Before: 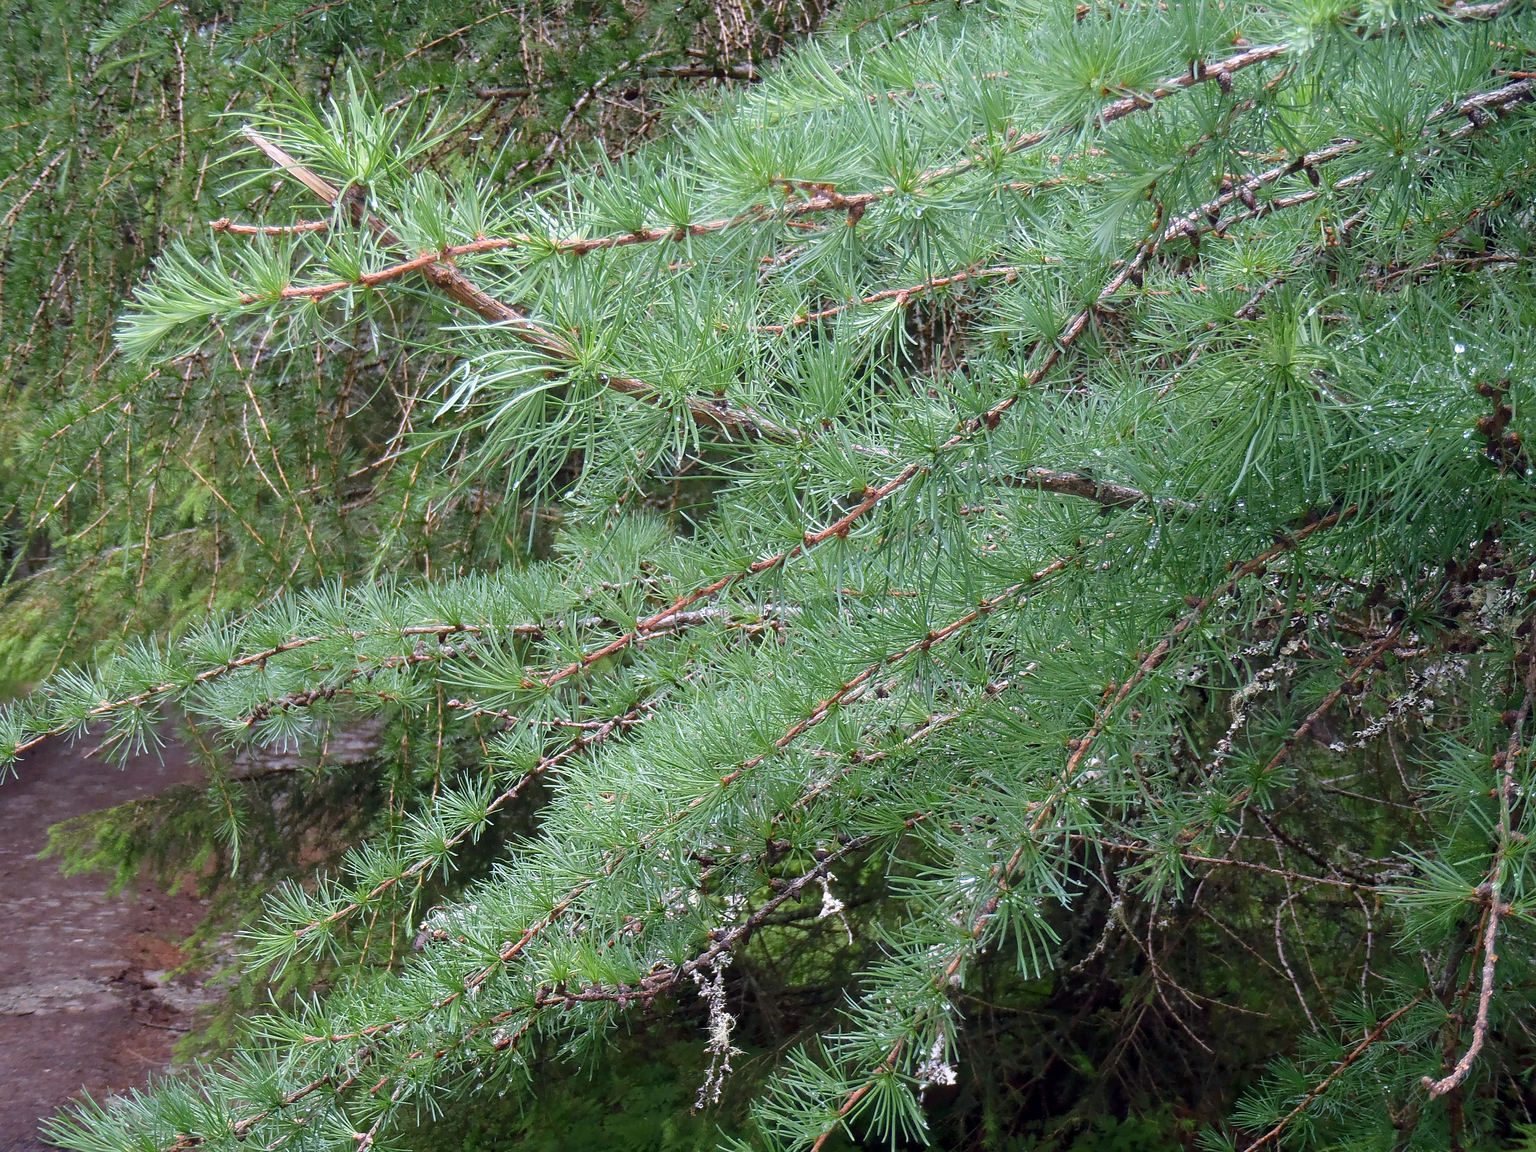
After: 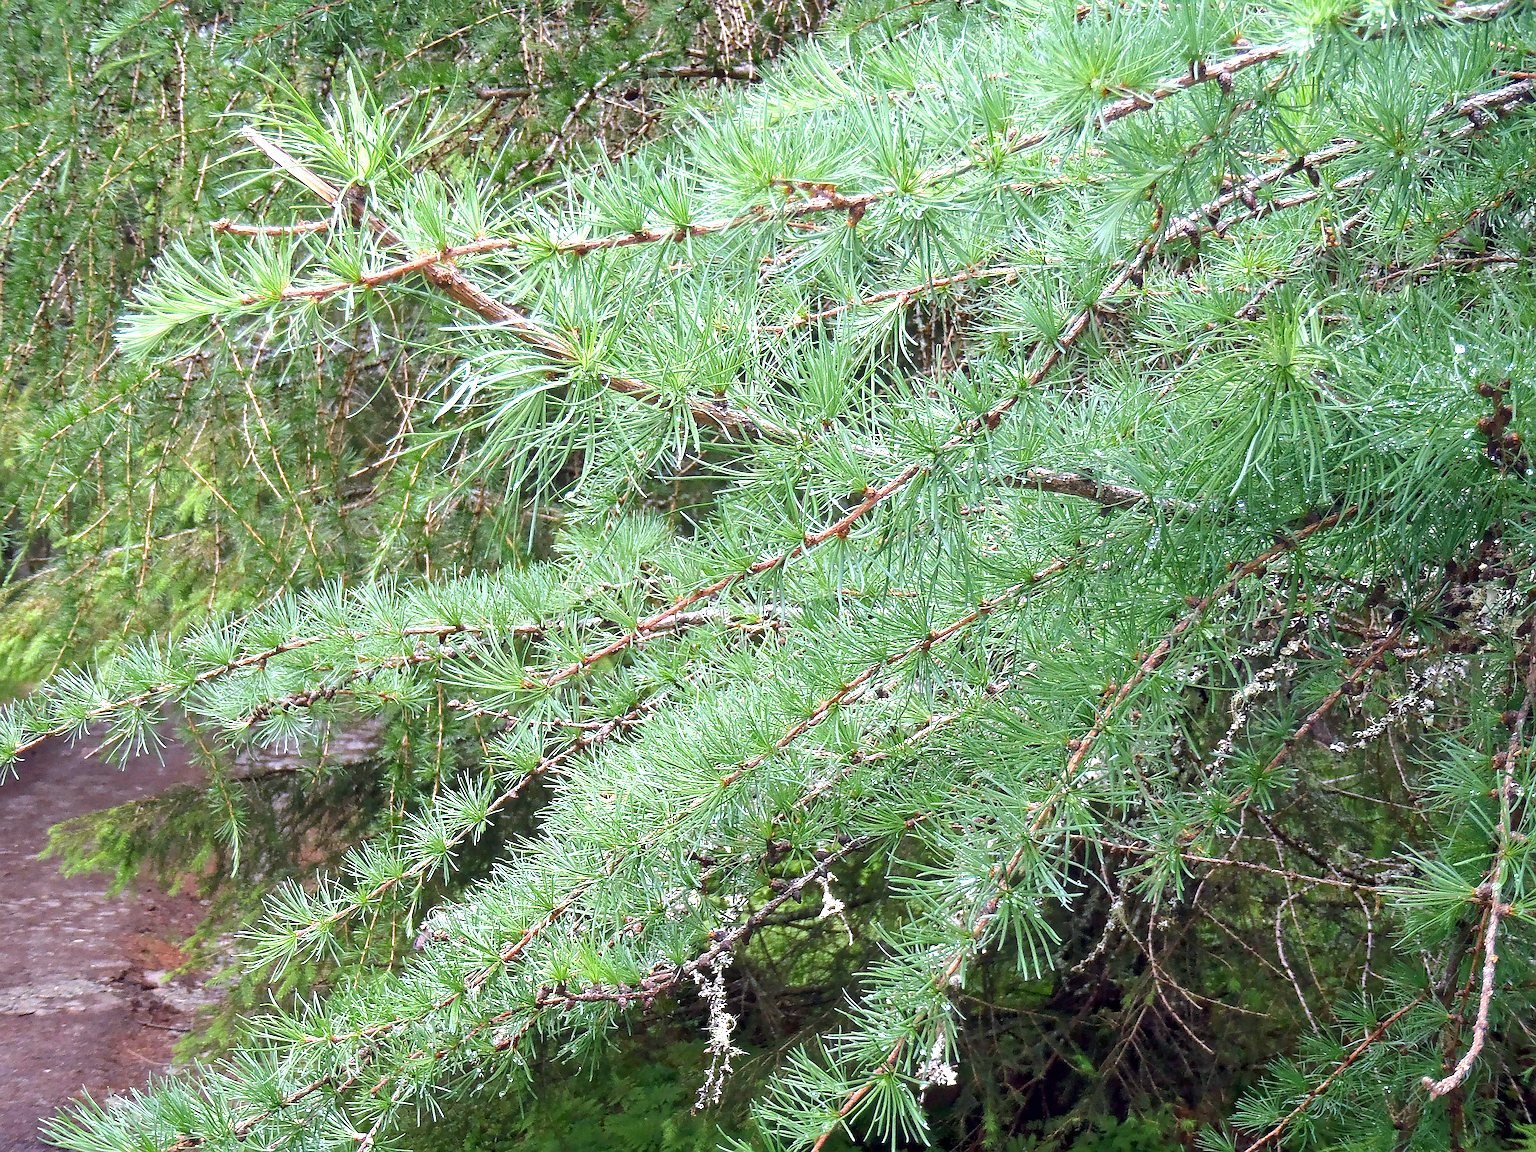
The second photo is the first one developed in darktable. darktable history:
contrast brightness saturation: contrast -0.011, brightness -0.011, saturation 0.032
shadows and highlights: shadows 37.15, highlights -26.91, soften with gaussian
sharpen: on, module defaults
exposure: black level correction 0.001, exposure 0.963 EV, compensate highlight preservation false
